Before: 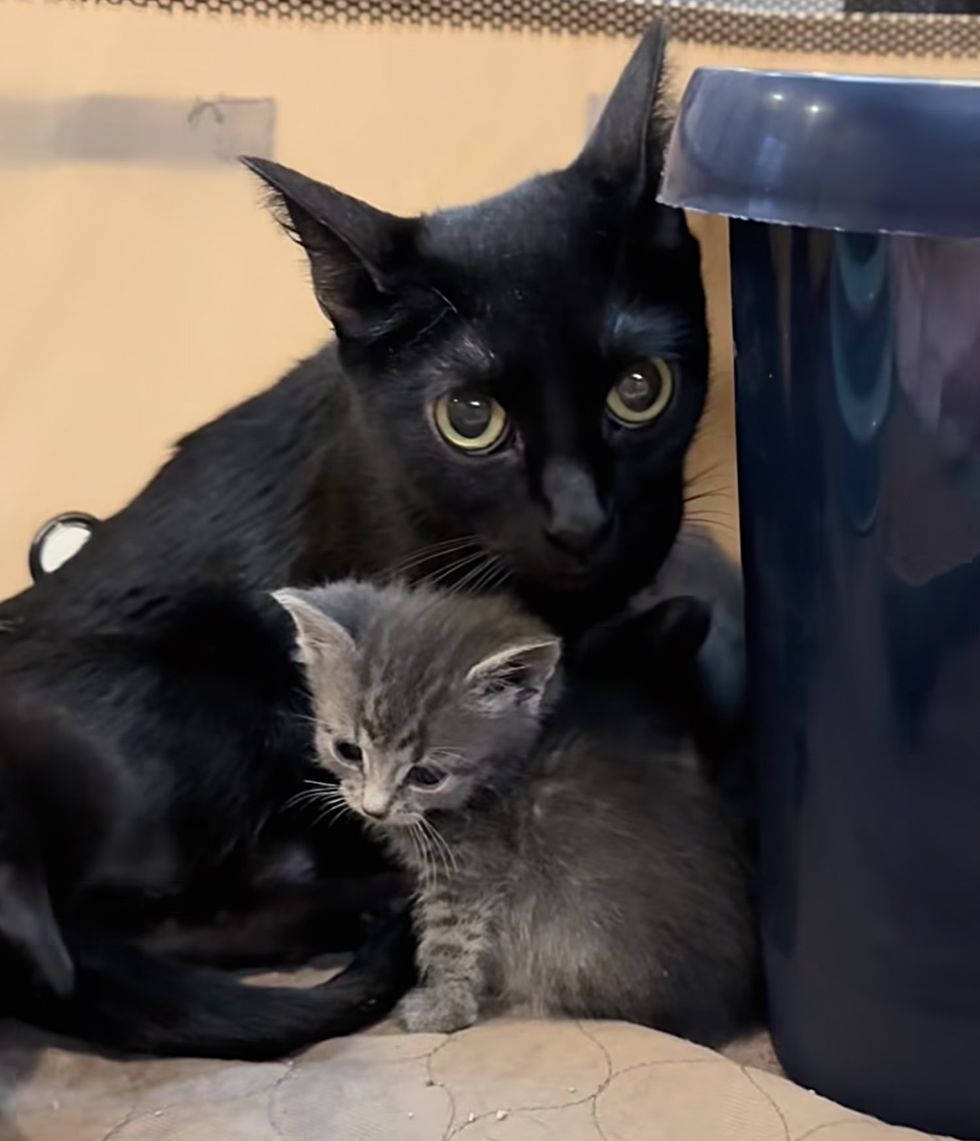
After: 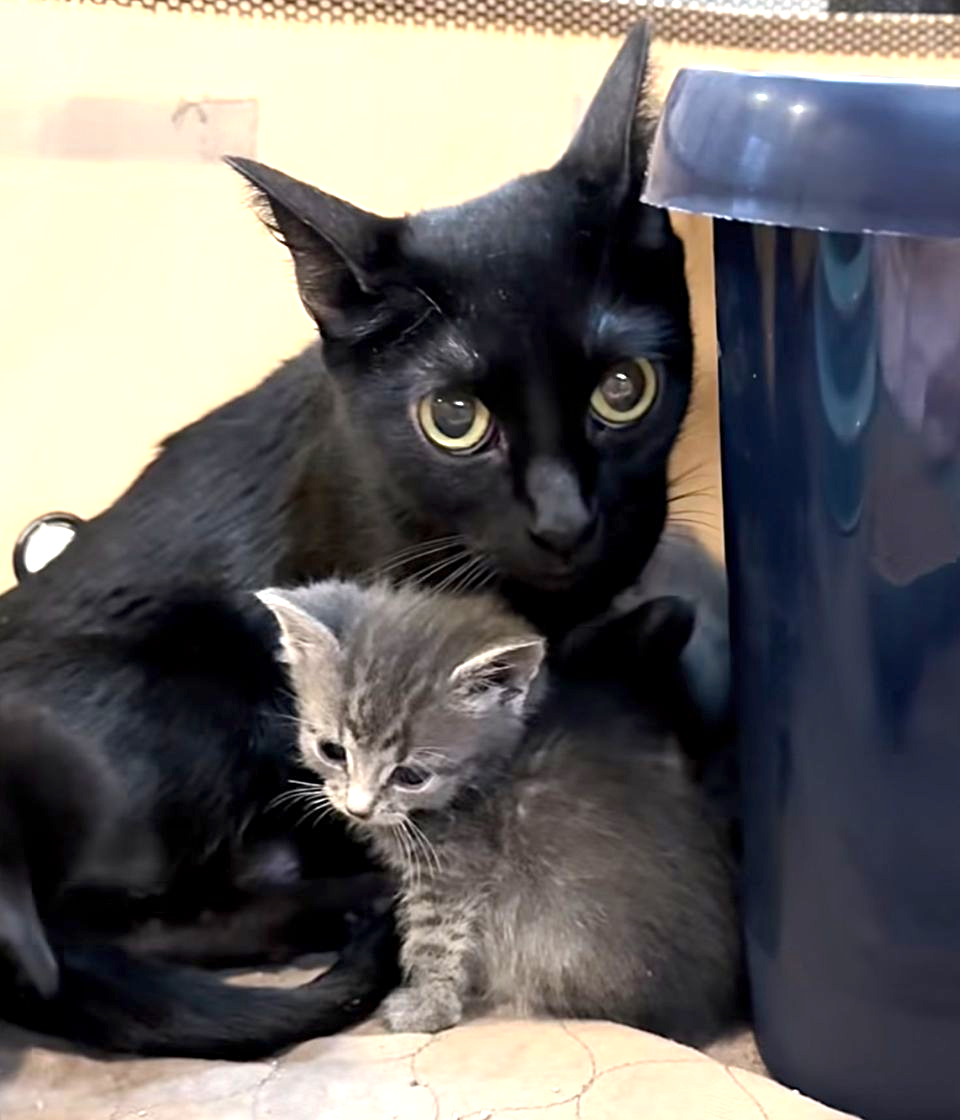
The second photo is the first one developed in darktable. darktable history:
crop: left 1.674%, right 0.286%, bottom 1.833%
exposure: black level correction 0.001, exposure 1.118 EV, compensate highlight preservation false
